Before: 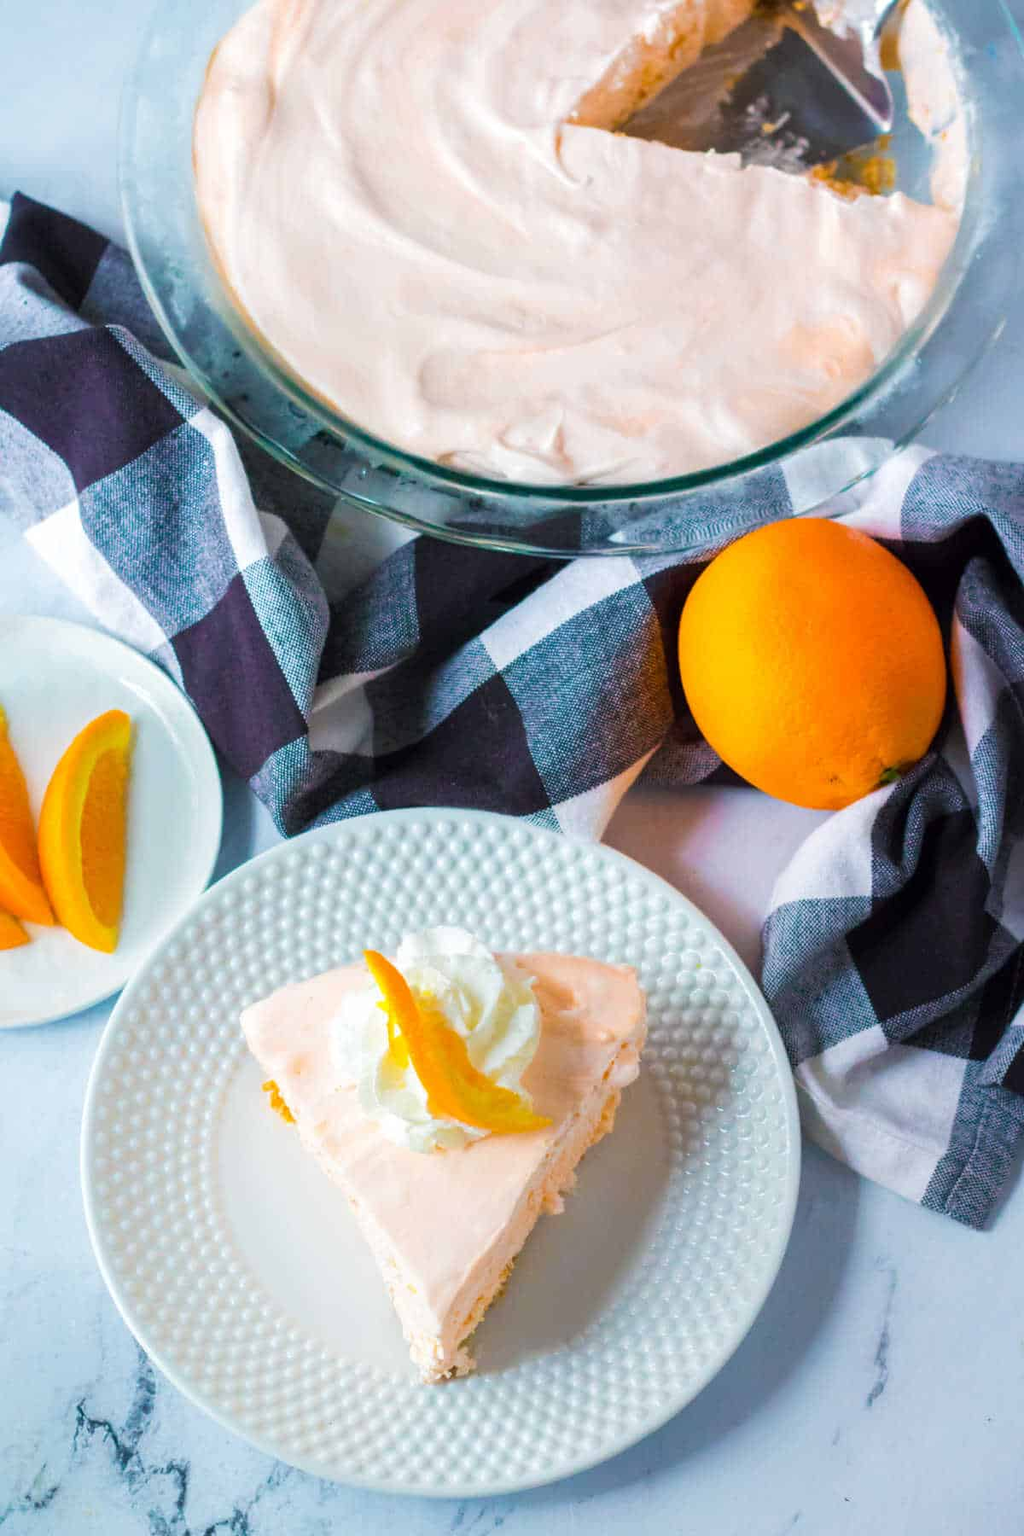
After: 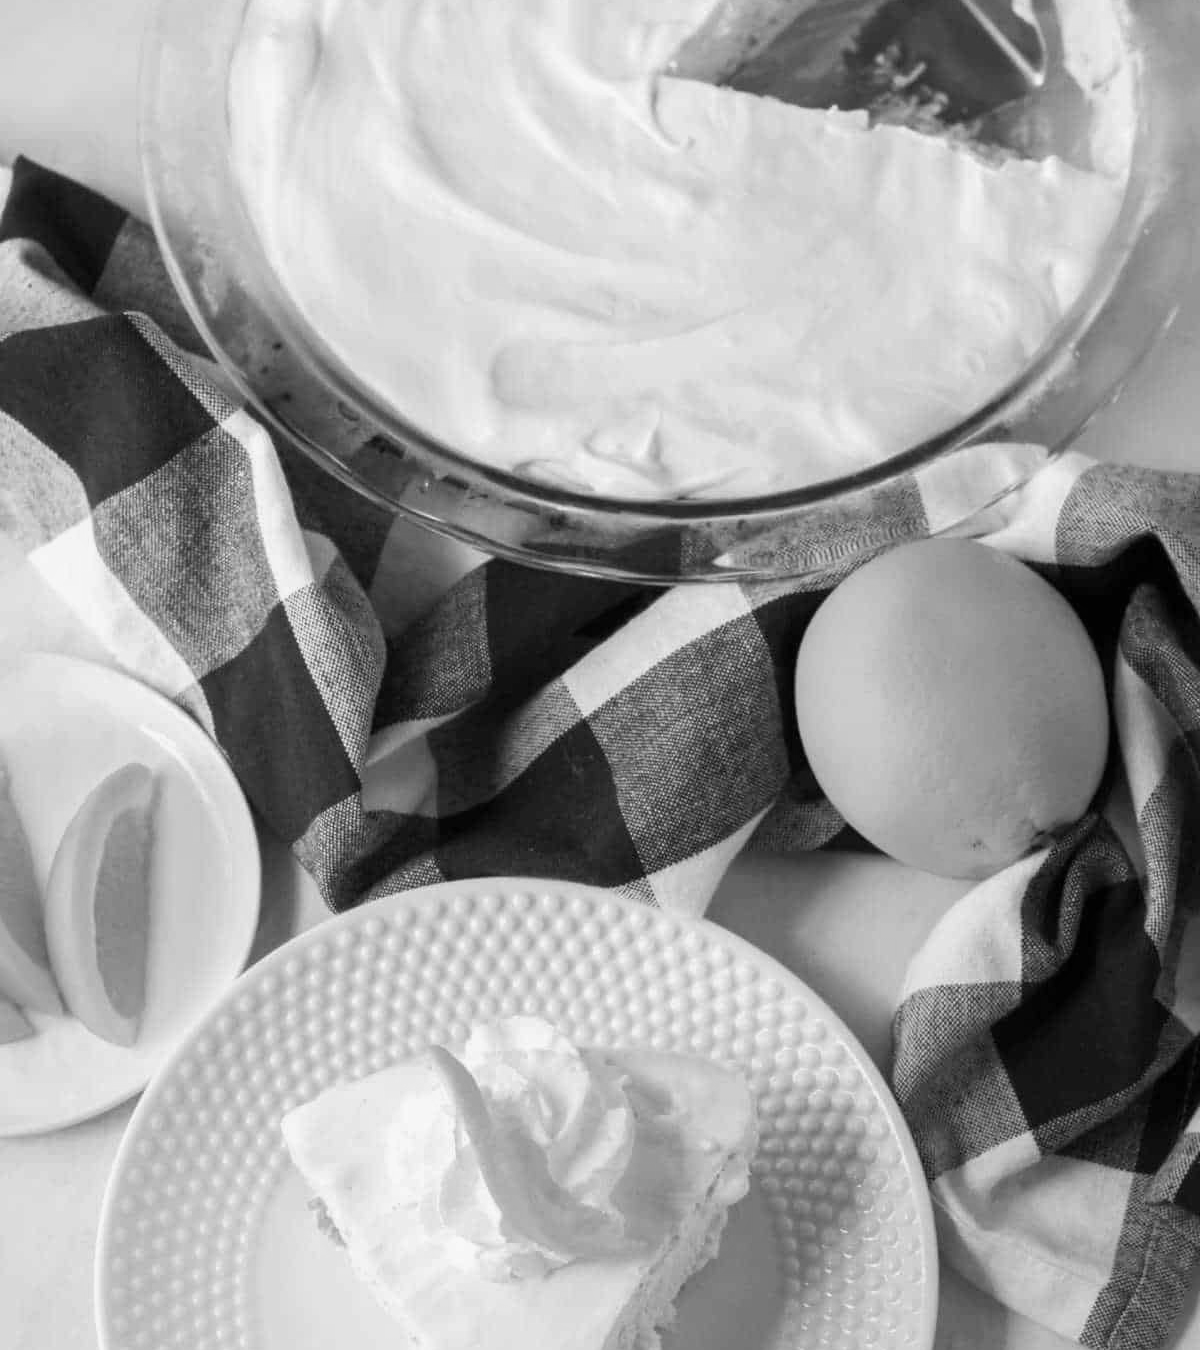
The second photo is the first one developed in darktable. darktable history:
tone equalizer: on, module defaults
monochrome: a -35.87, b 49.73, size 1.7
exposure: compensate highlight preservation false
crop: top 3.857%, bottom 21.132%
